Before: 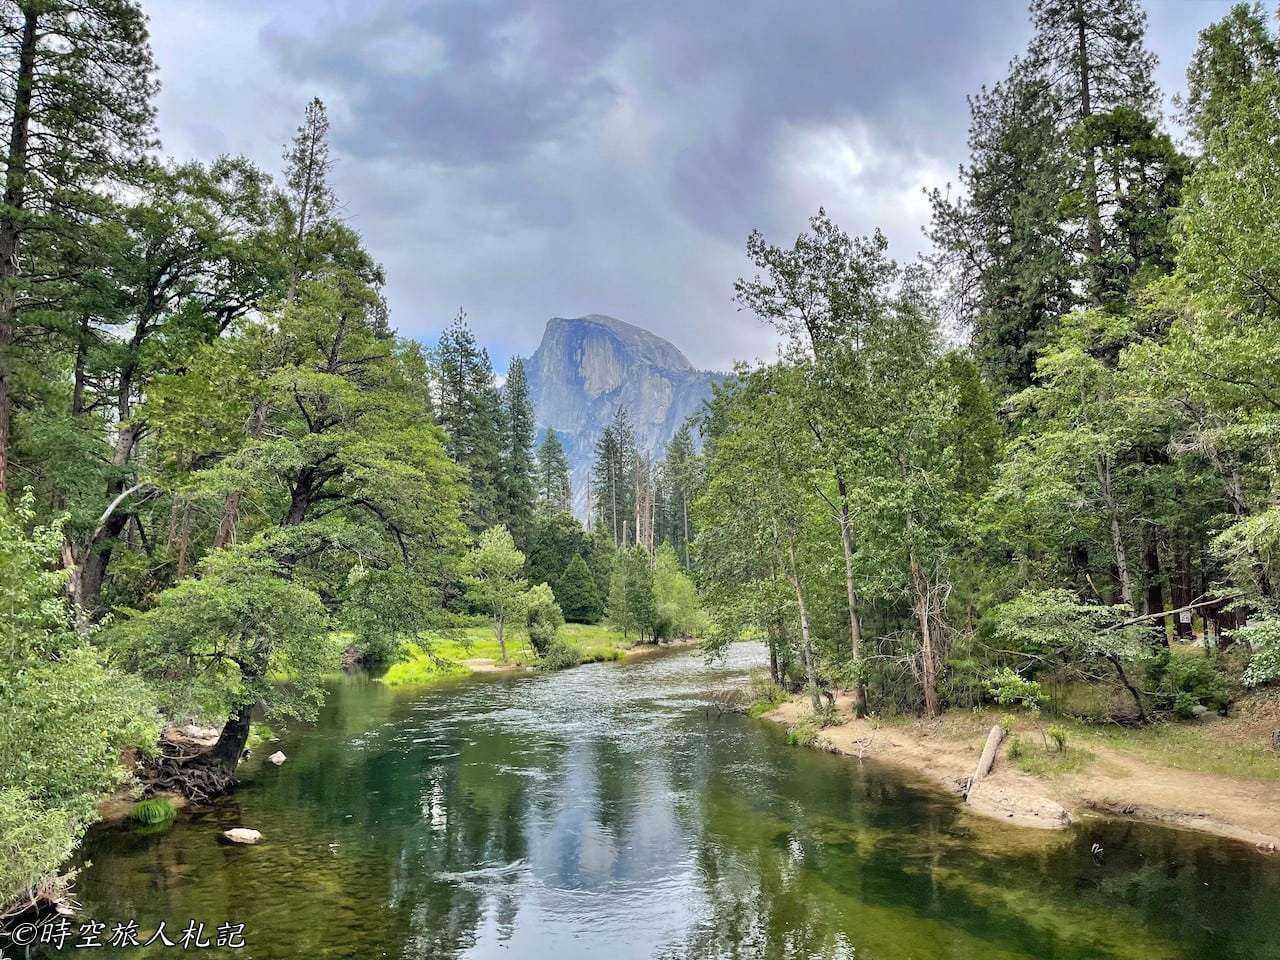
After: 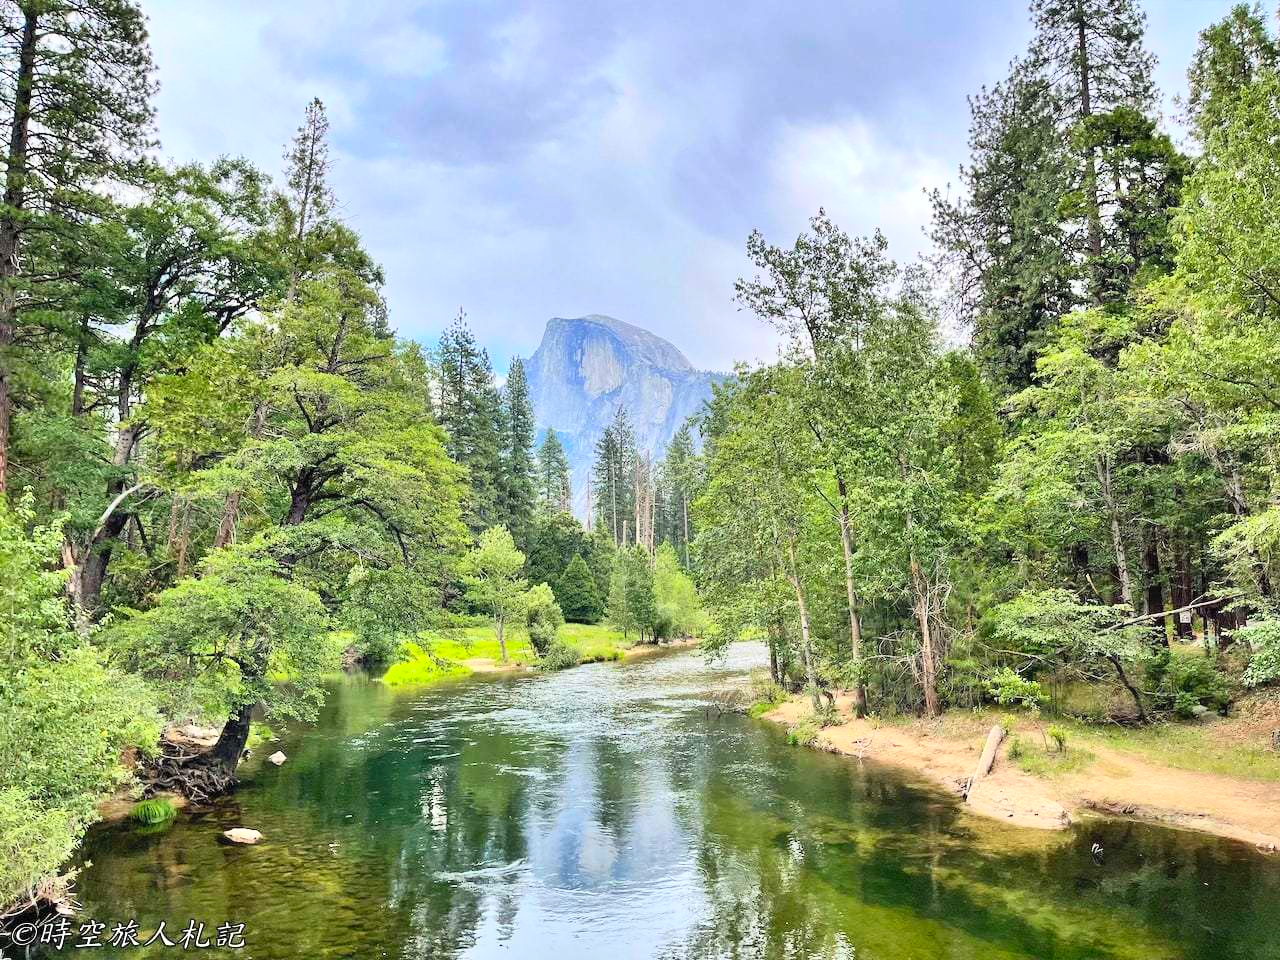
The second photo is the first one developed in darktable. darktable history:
contrast brightness saturation: contrast 0.236, brightness 0.25, saturation 0.371
